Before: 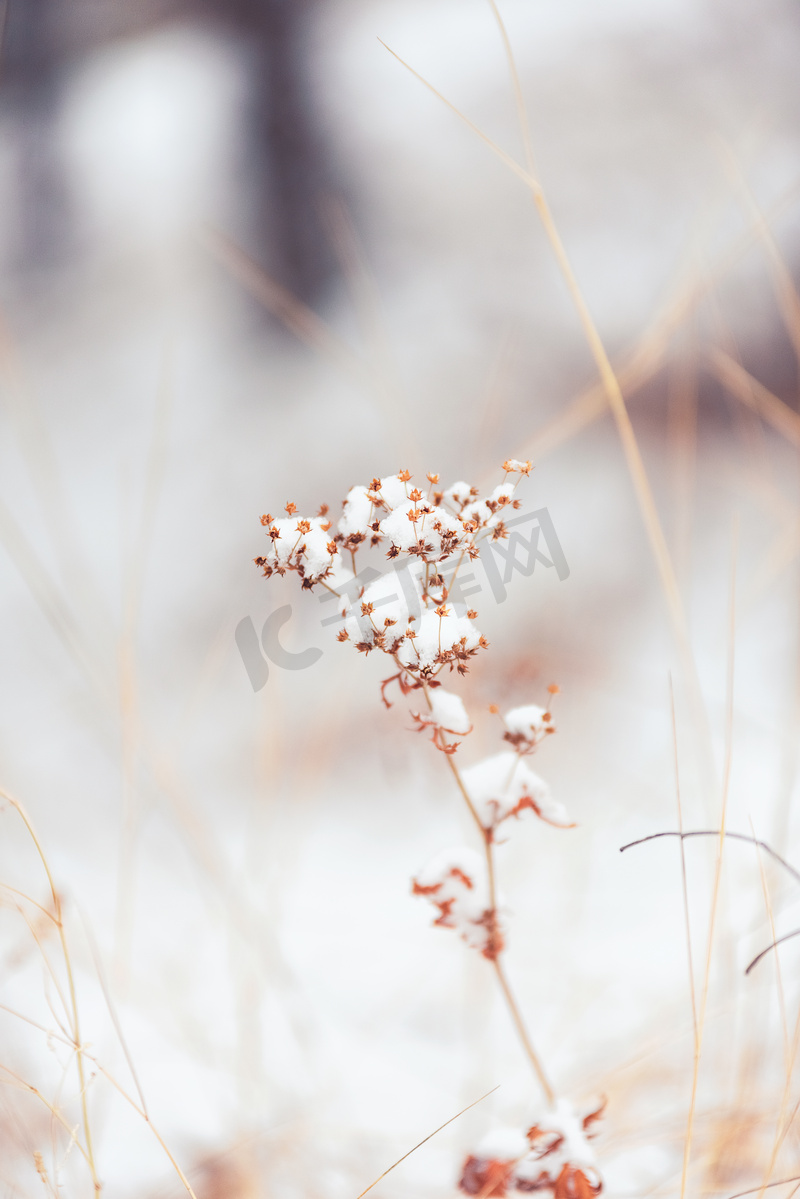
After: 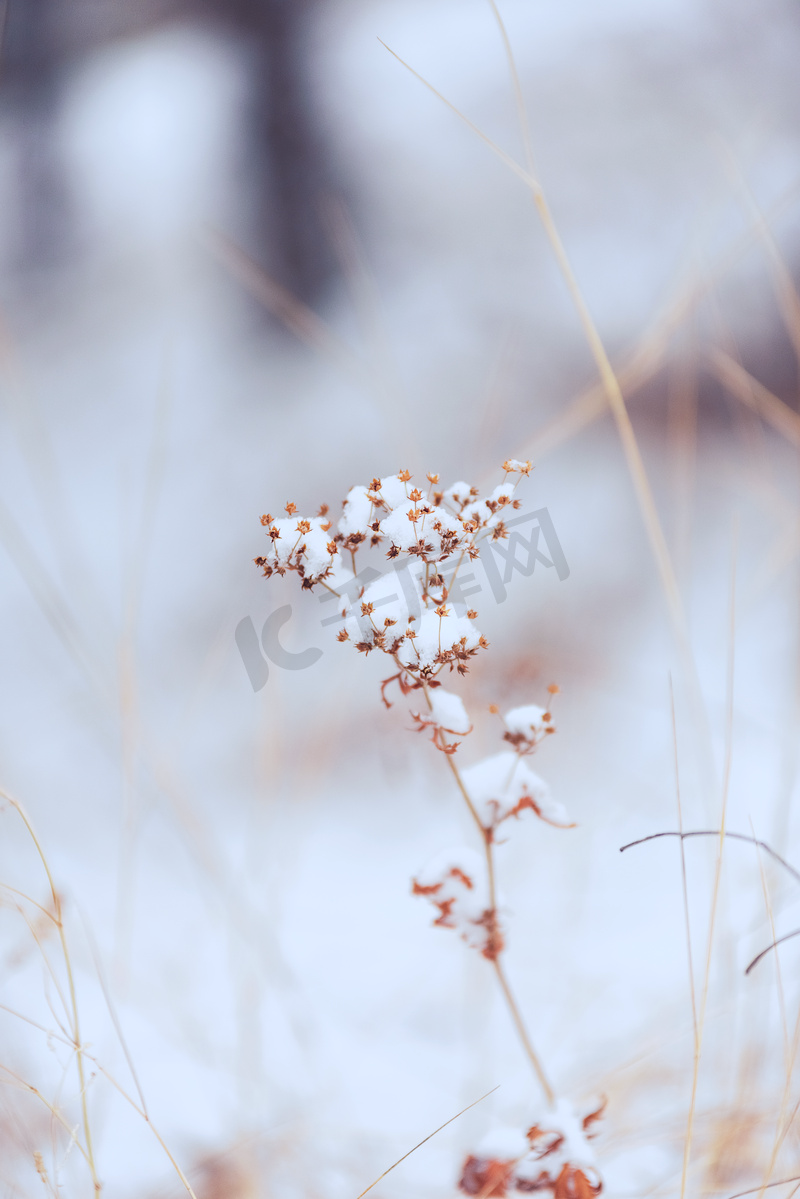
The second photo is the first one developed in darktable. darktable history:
exposure: exposure -0.151 EV, compensate highlight preservation false
white balance: red 0.954, blue 1.079
